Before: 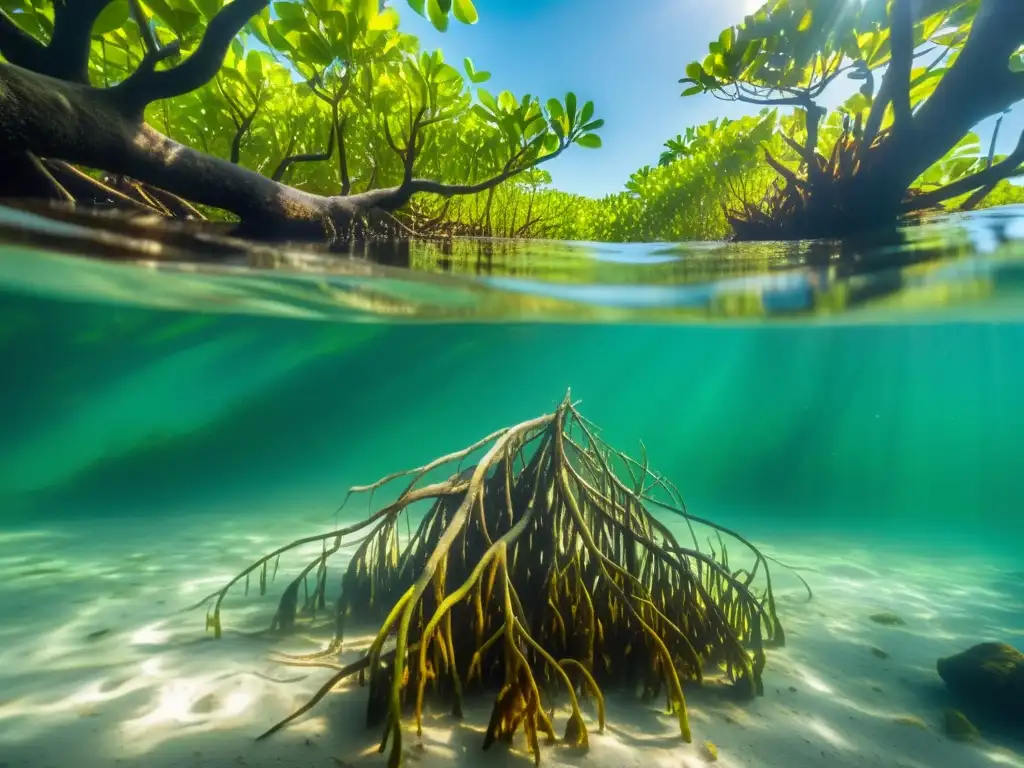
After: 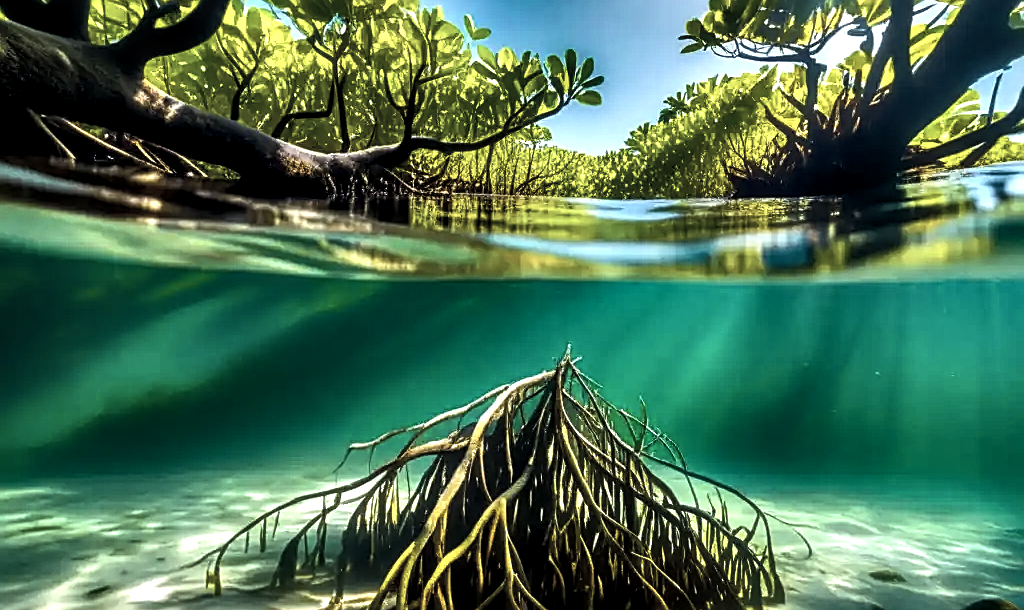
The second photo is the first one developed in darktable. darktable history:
crop and rotate: top 5.667%, bottom 14.779%
color balance rgb: linear chroma grading › shadows 9.728%, linear chroma grading › highlights 10.232%, linear chroma grading › global chroma 15.091%, linear chroma grading › mid-tones 14.831%, perceptual saturation grading › global saturation 29.438%, perceptual brilliance grading › highlights 3.306%, perceptual brilliance grading › mid-tones -19.02%, perceptual brilliance grading › shadows -40.992%, global vibrance 20%
contrast brightness saturation: saturation -0.061
contrast equalizer: octaves 7, y [[0.6 ×6], [0.55 ×6], [0 ×6], [0 ×6], [0 ×6]]
color correction: highlights b* -0.041, saturation 0.539
sharpen: amount 0.743
local contrast: detail 130%
